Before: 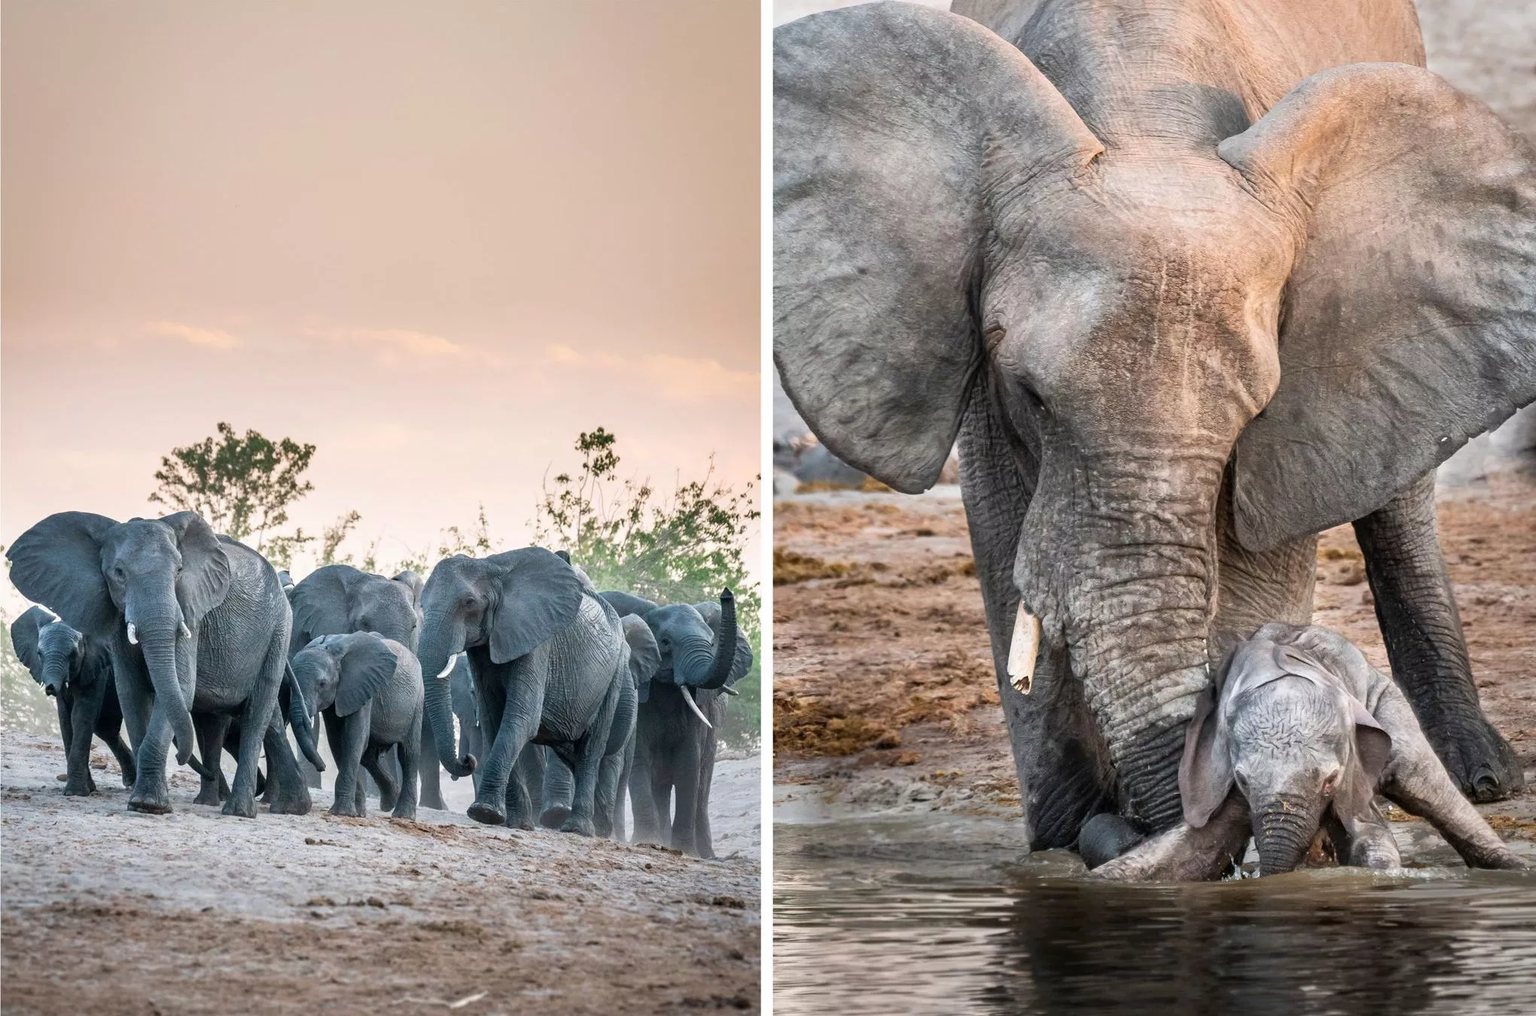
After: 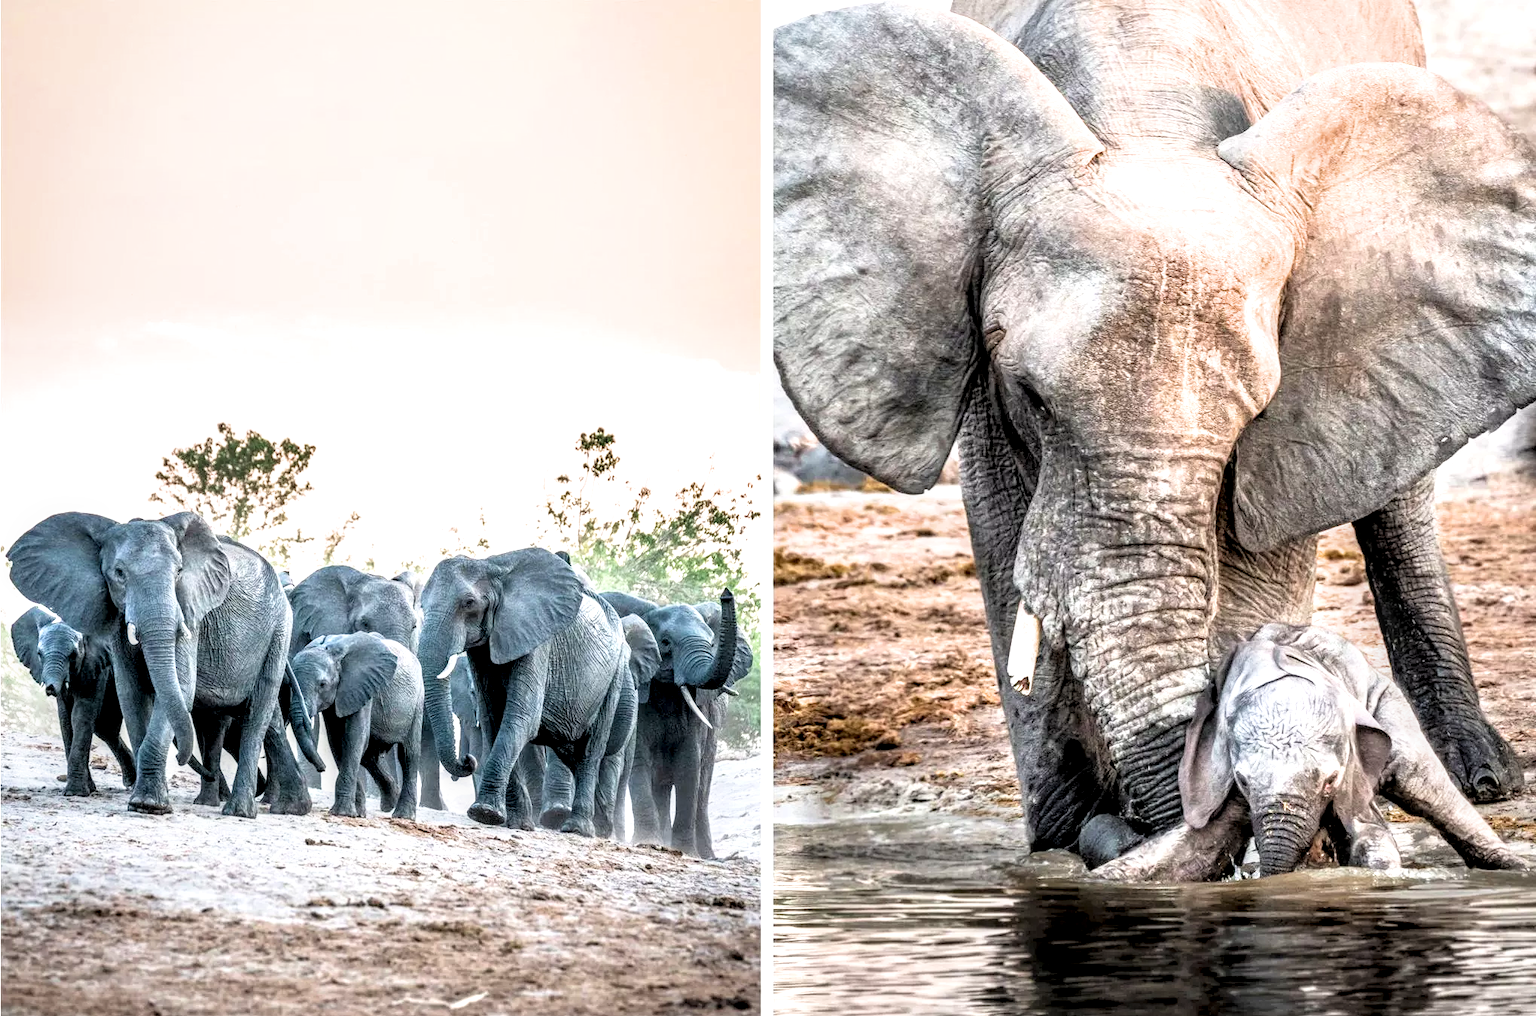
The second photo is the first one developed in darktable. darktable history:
local contrast: highlights 20%, detail 150%
exposure: black level correction 0, exposure 1 EV, compensate exposure bias true, compensate highlight preservation false
filmic rgb: black relative exposure -4.93 EV, white relative exposure 2.84 EV, hardness 3.72
